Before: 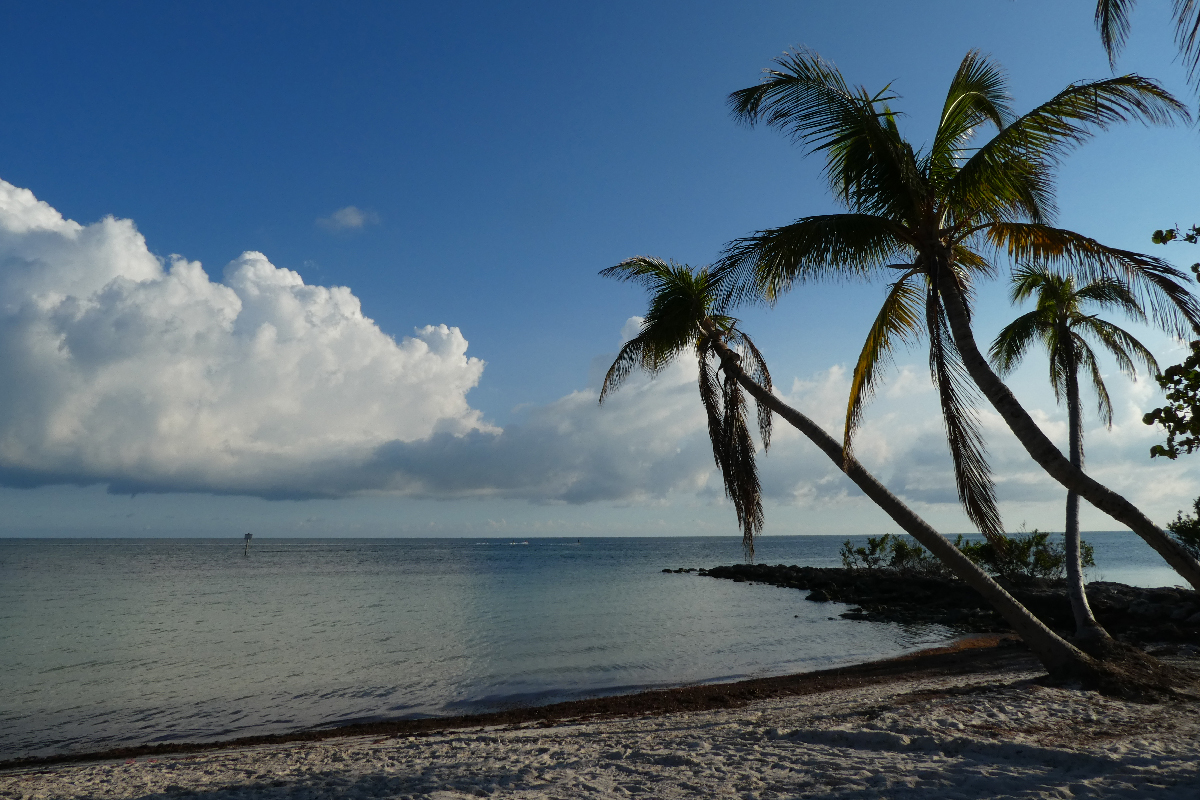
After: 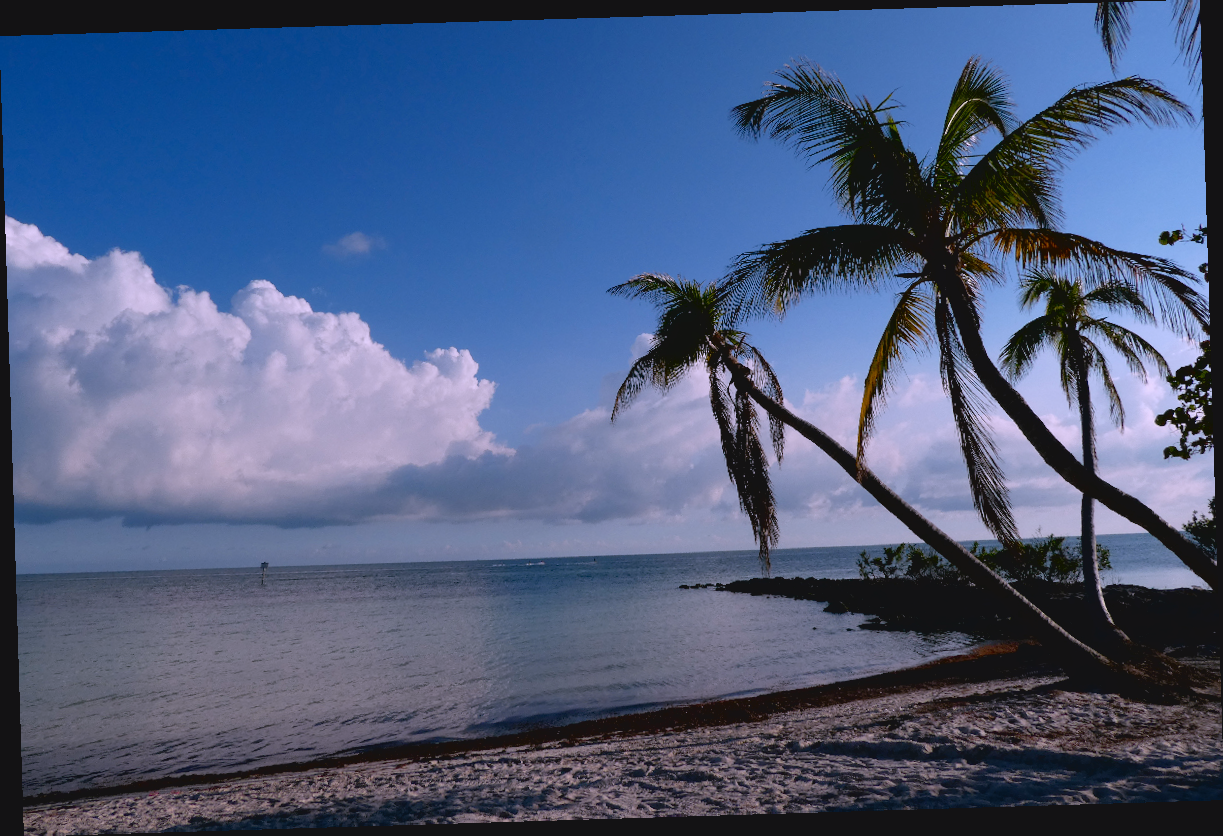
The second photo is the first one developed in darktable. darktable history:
exposure: black level correction 0.01, exposure 0.014 EV, compensate highlight preservation false
contrast brightness saturation: contrast -0.11
rotate and perspective: rotation -1.75°, automatic cropping off
color correction: highlights a* 15.03, highlights b* -25.07
color zones: mix -62.47%
